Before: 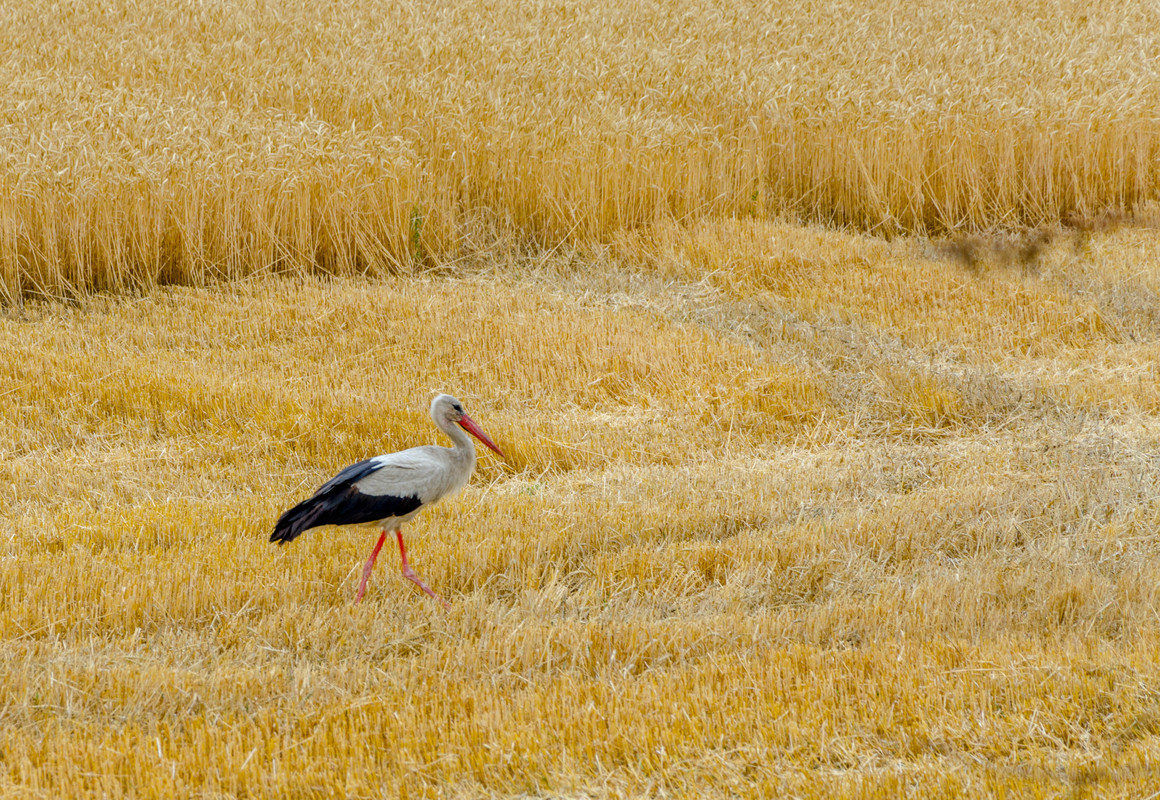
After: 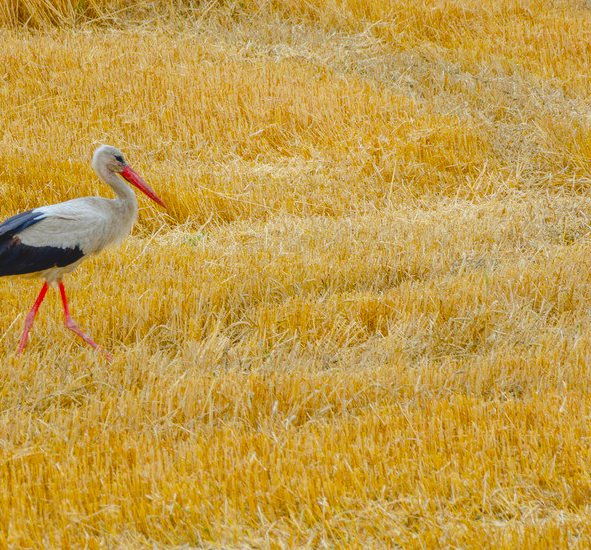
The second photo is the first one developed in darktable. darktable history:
exposure: exposure 0.191 EV, compensate highlight preservation false
contrast brightness saturation: contrast -0.19, saturation 0.19
crop and rotate: left 29.237%, top 31.152%, right 19.807%
